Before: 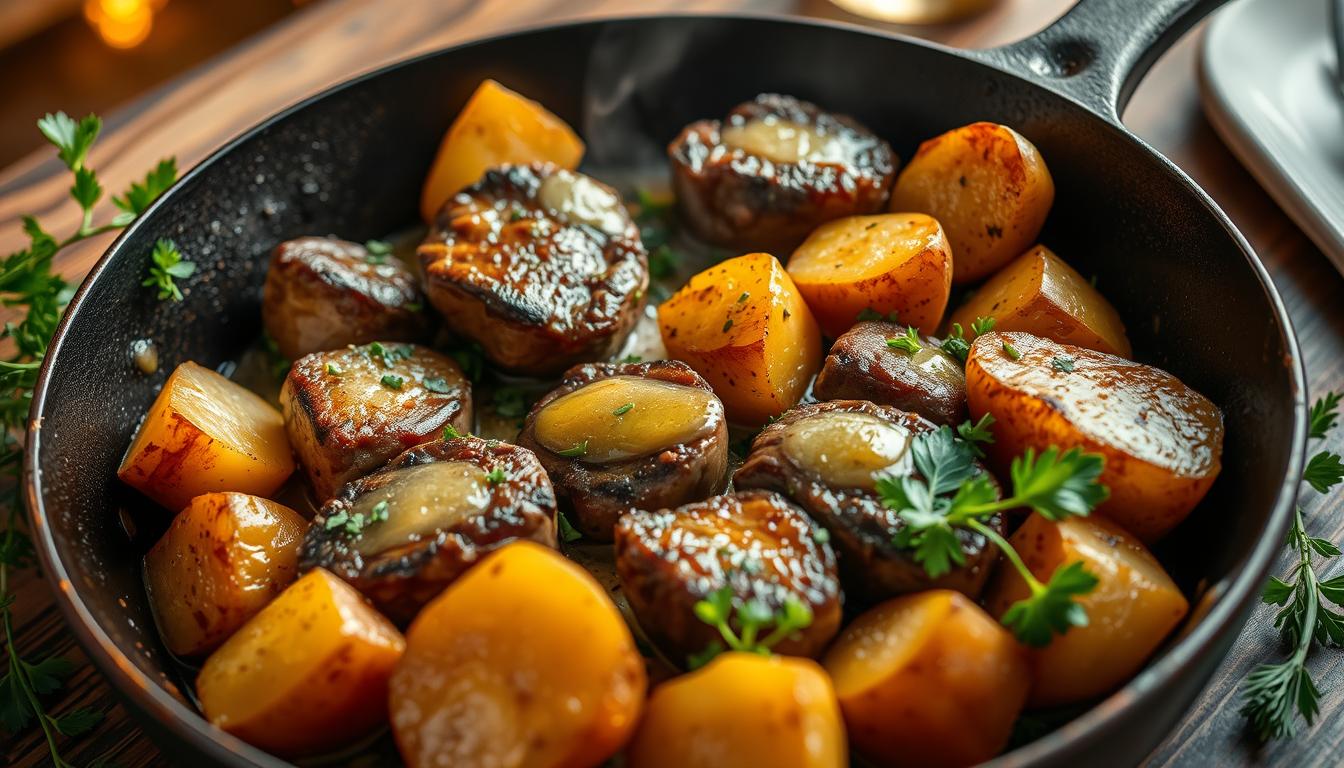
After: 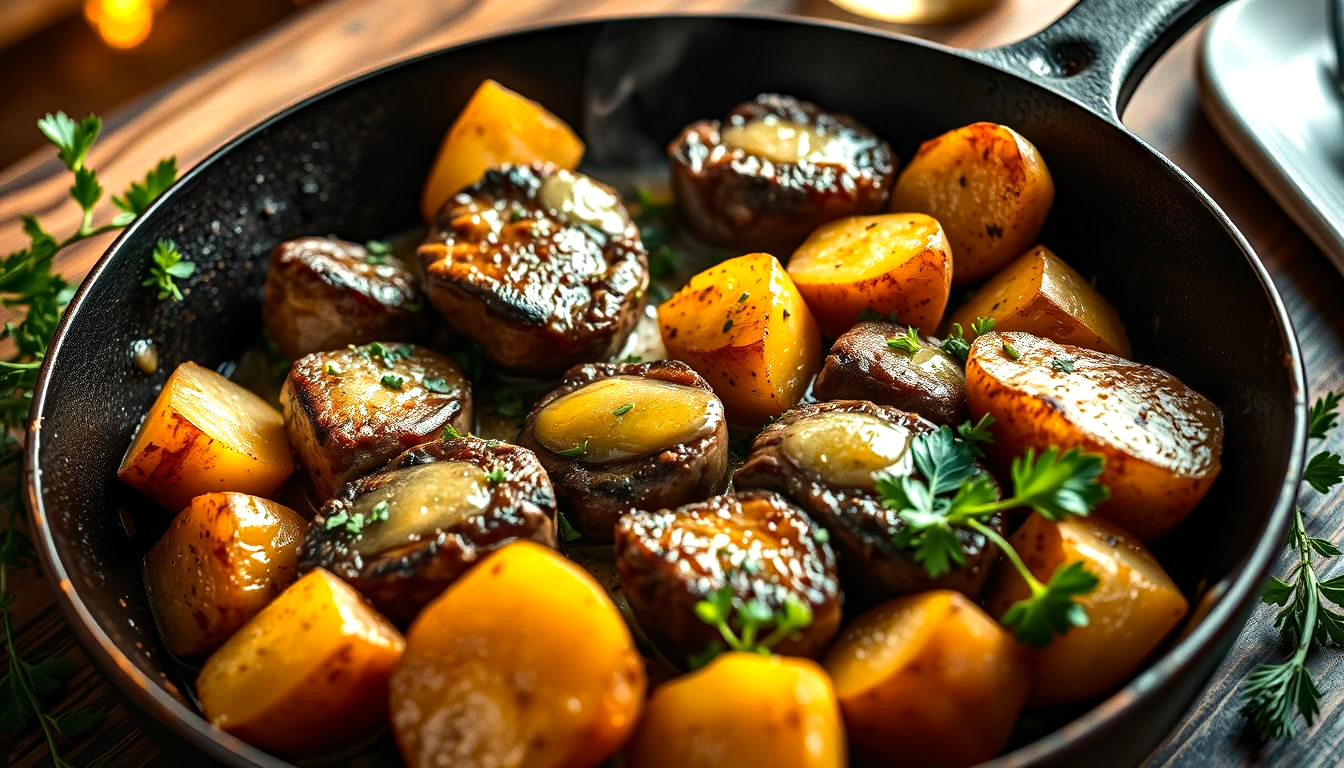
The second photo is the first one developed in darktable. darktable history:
haze removal: strength 0.288, distance 0.243, compatibility mode true, adaptive false
velvia: on, module defaults
tone equalizer: -8 EV -0.71 EV, -7 EV -0.7 EV, -6 EV -0.612 EV, -5 EV -0.394 EV, -3 EV 0.387 EV, -2 EV 0.6 EV, -1 EV 0.68 EV, +0 EV 0.723 EV, edges refinement/feathering 500, mask exposure compensation -1.57 EV, preserve details no
